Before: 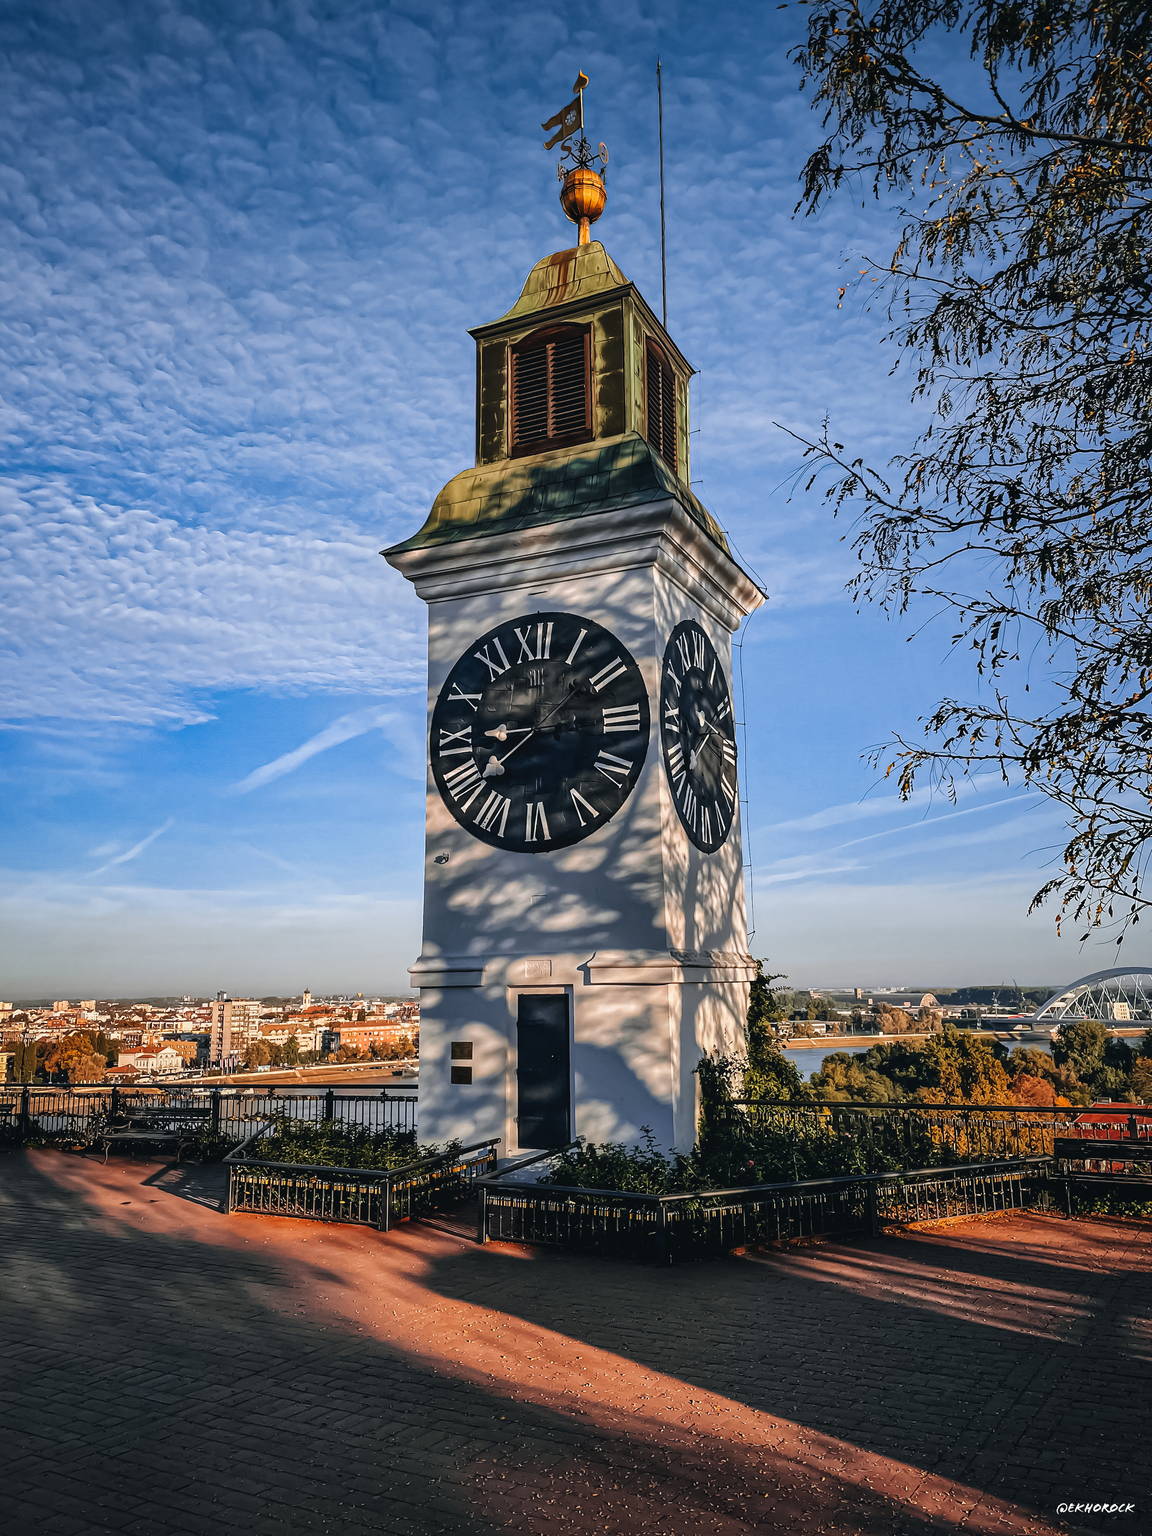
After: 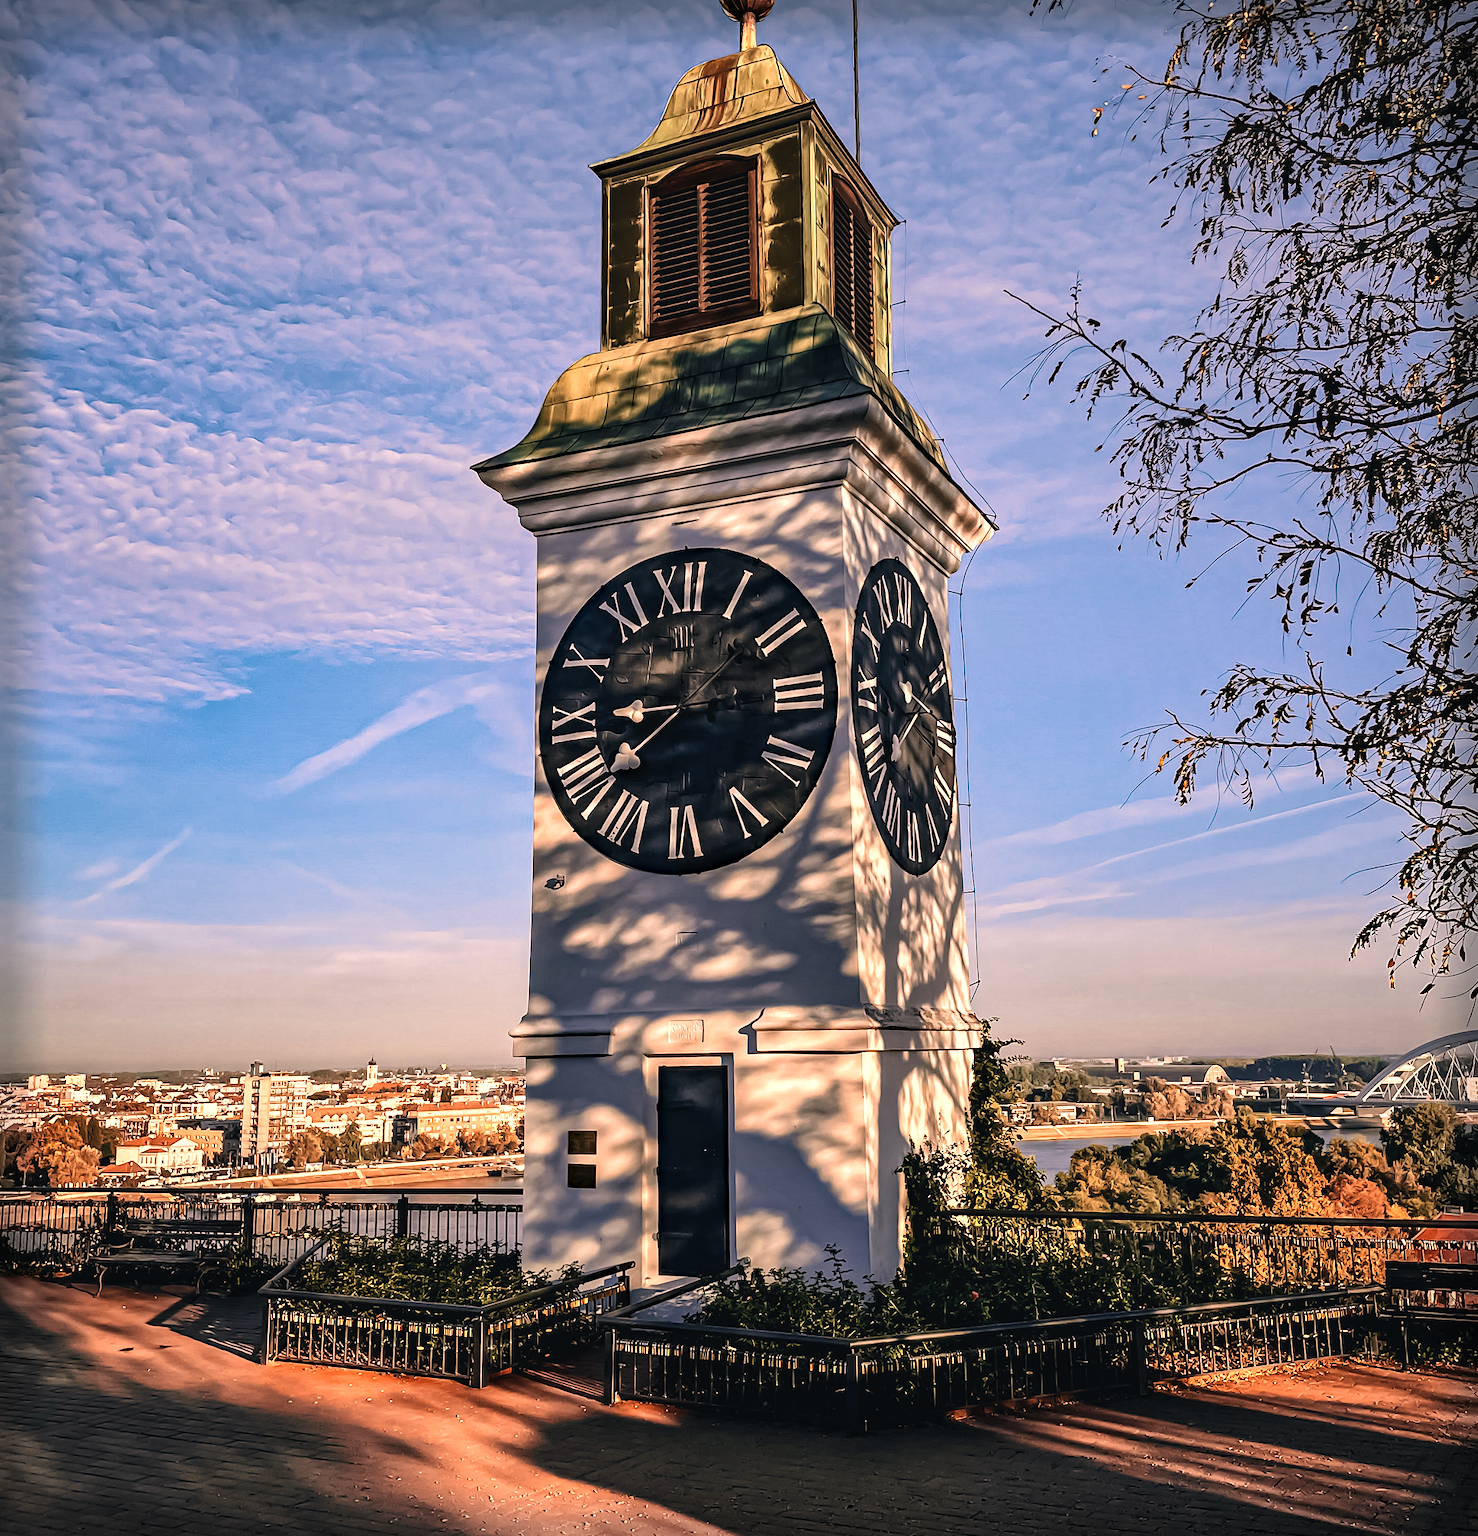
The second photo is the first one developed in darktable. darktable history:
shadows and highlights: radius 333.57, shadows 63.69, highlights 5.08, compress 88.03%, soften with gaussian
tone equalizer: on, module defaults
crop and rotate: left 2.872%, top 13.569%, right 2.479%, bottom 12.67%
vignetting: fall-off start 93.35%, fall-off radius 5.34%, brightness -0.403, saturation -0.29, automatic ratio true, width/height ratio 1.33, shape 0.051
velvia: on, module defaults
haze removal: adaptive false
color zones: curves: ch0 [(0.018, 0.548) (0.224, 0.64) (0.425, 0.447) (0.675, 0.575) (0.732, 0.579)]; ch1 [(0.066, 0.487) (0.25, 0.5) (0.404, 0.43) (0.75, 0.421) (0.956, 0.421)]; ch2 [(0.044, 0.561) (0.215, 0.465) (0.399, 0.544) (0.465, 0.548) (0.614, 0.447) (0.724, 0.43) (0.882, 0.623) (0.956, 0.632)]
color correction: highlights a* 11.7, highlights b* 12.01
